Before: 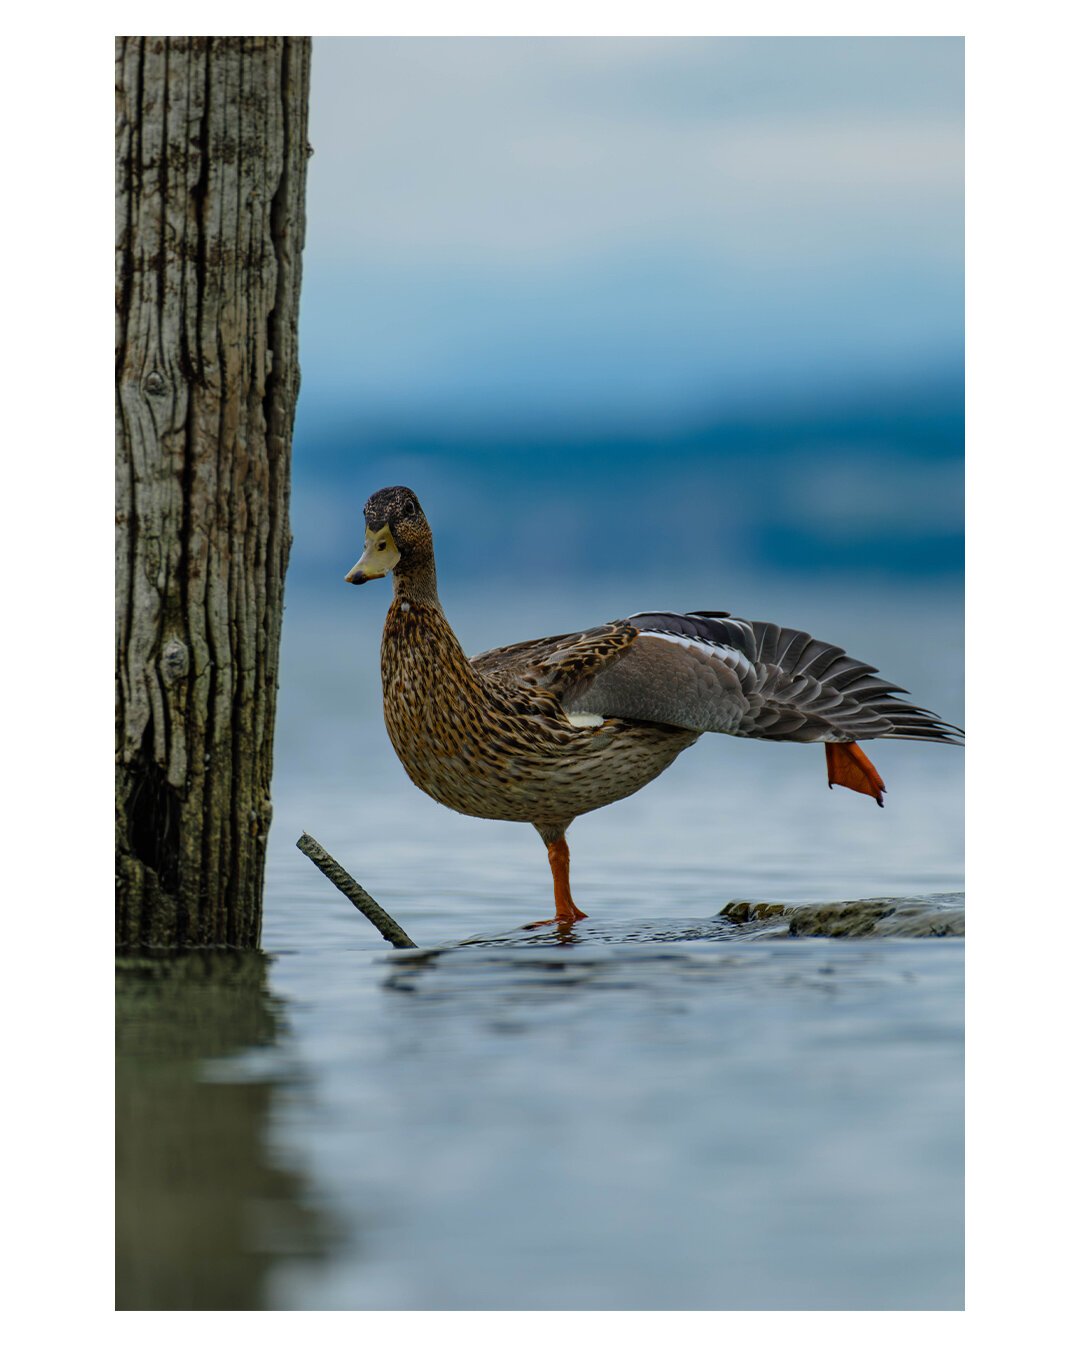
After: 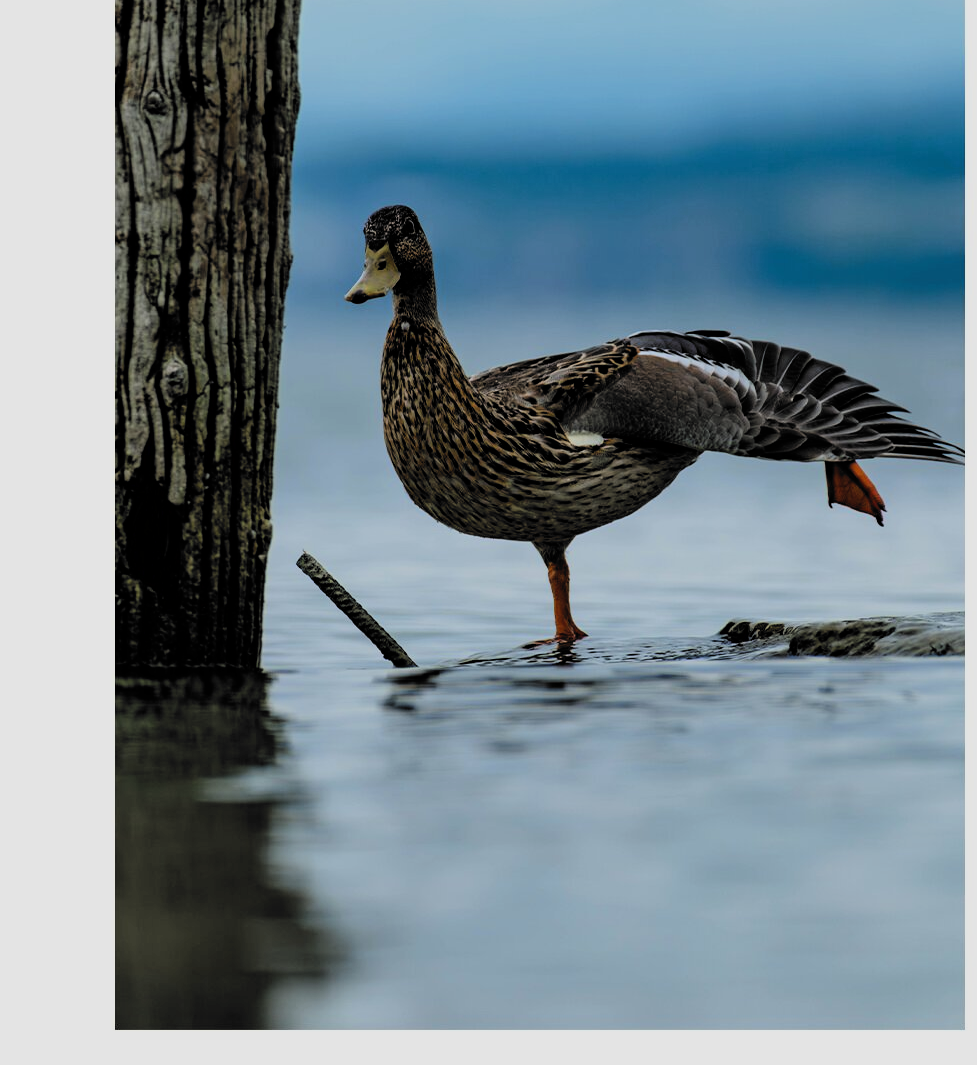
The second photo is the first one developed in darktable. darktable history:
filmic rgb: black relative exposure -5.11 EV, white relative exposure 3.99 EV, hardness 2.88, contrast 1.3, highlights saturation mix -29.03%, color science v6 (2022)
crop: top 20.864%, right 9.463%, bottom 0.235%
